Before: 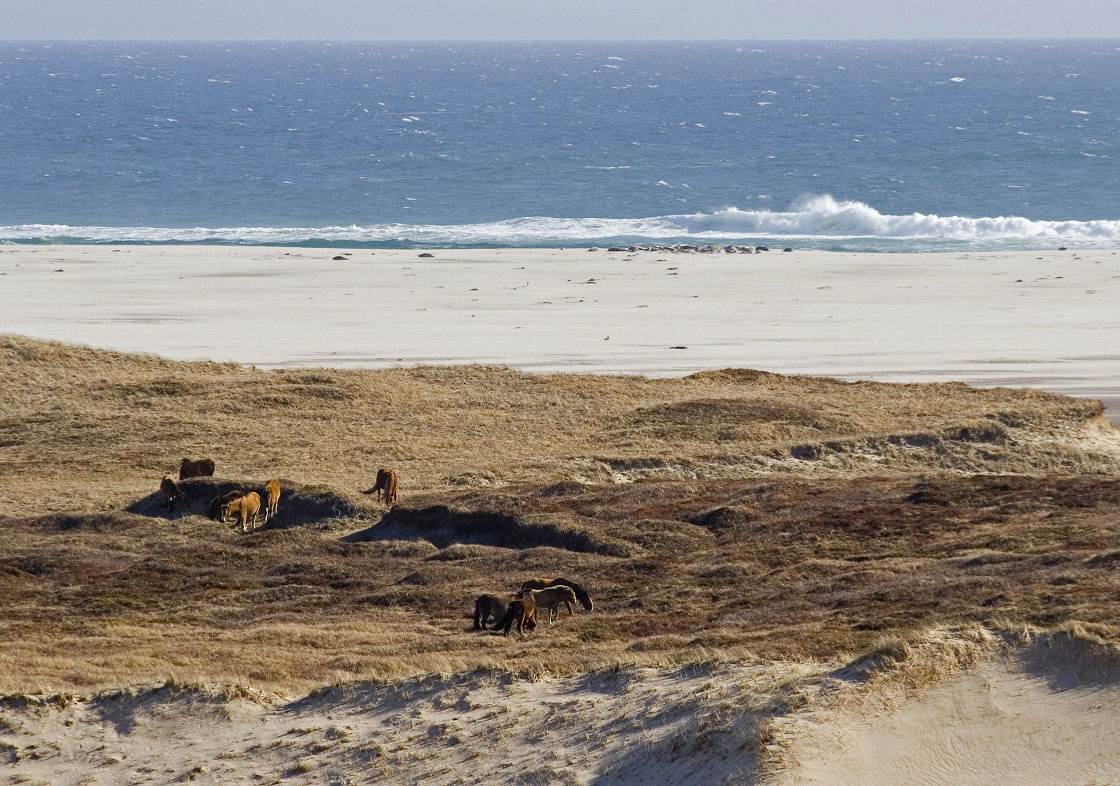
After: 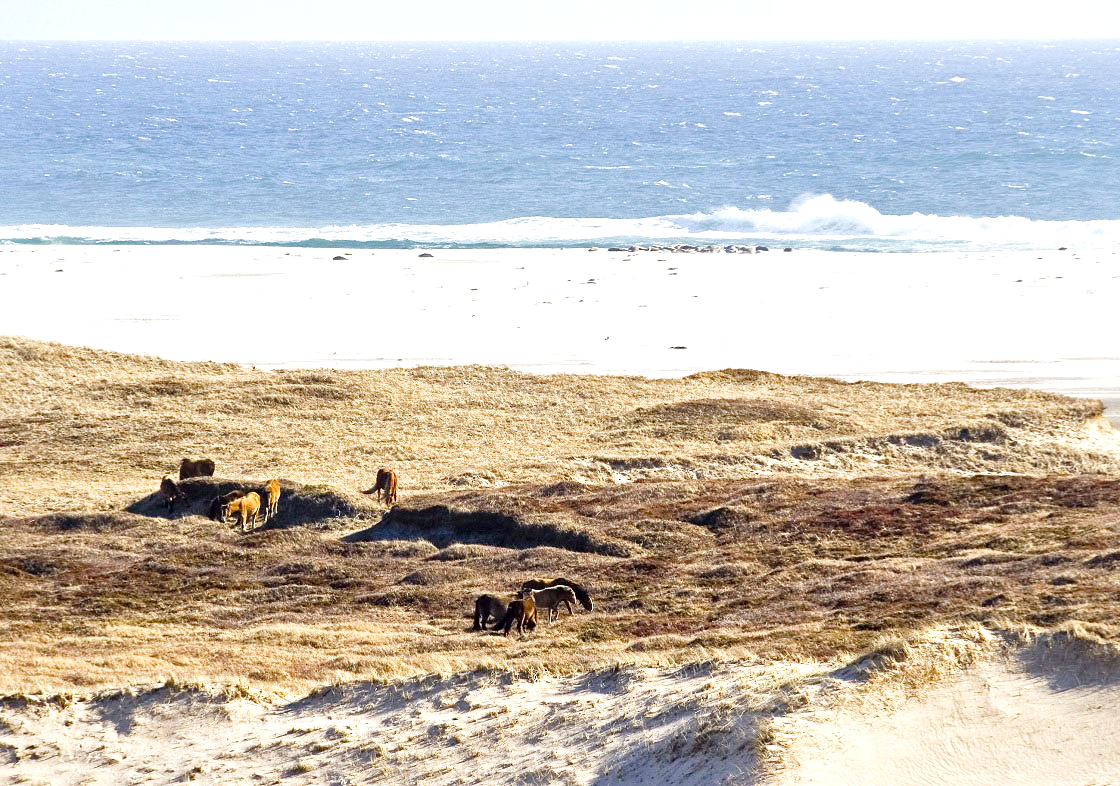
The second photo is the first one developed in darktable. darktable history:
exposure: exposure 0.95 EV, compensate highlight preservation false
tone curve: curves: ch0 [(0, 0) (0.004, 0.001) (0.133, 0.112) (0.325, 0.362) (0.832, 0.893) (1, 1)], preserve colors none
local contrast: mode bilateral grid, contrast 21, coarseness 50, detail 150%, midtone range 0.2
